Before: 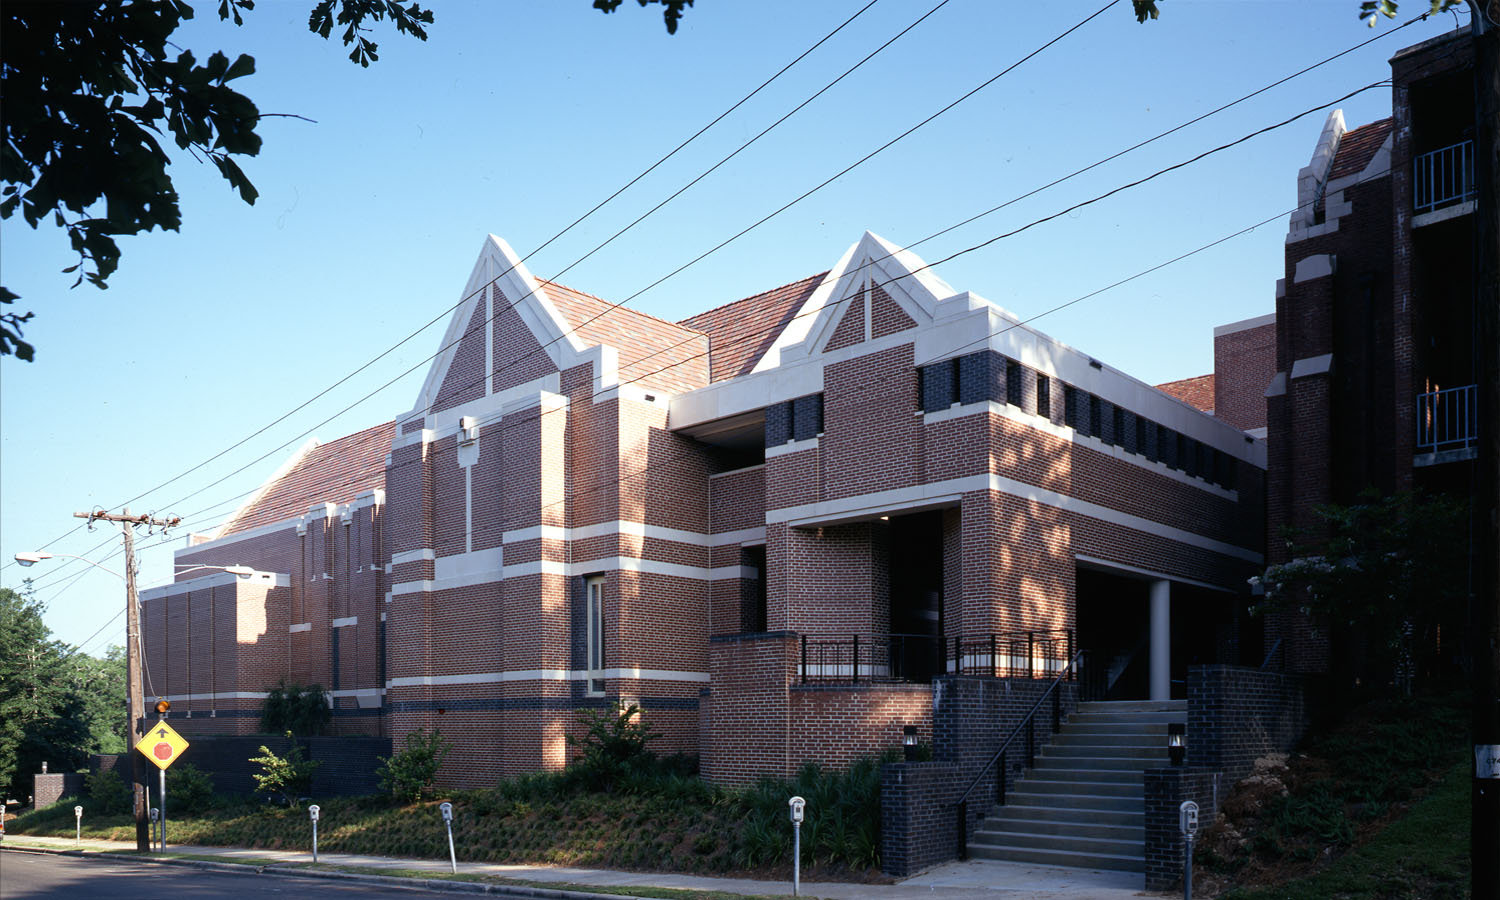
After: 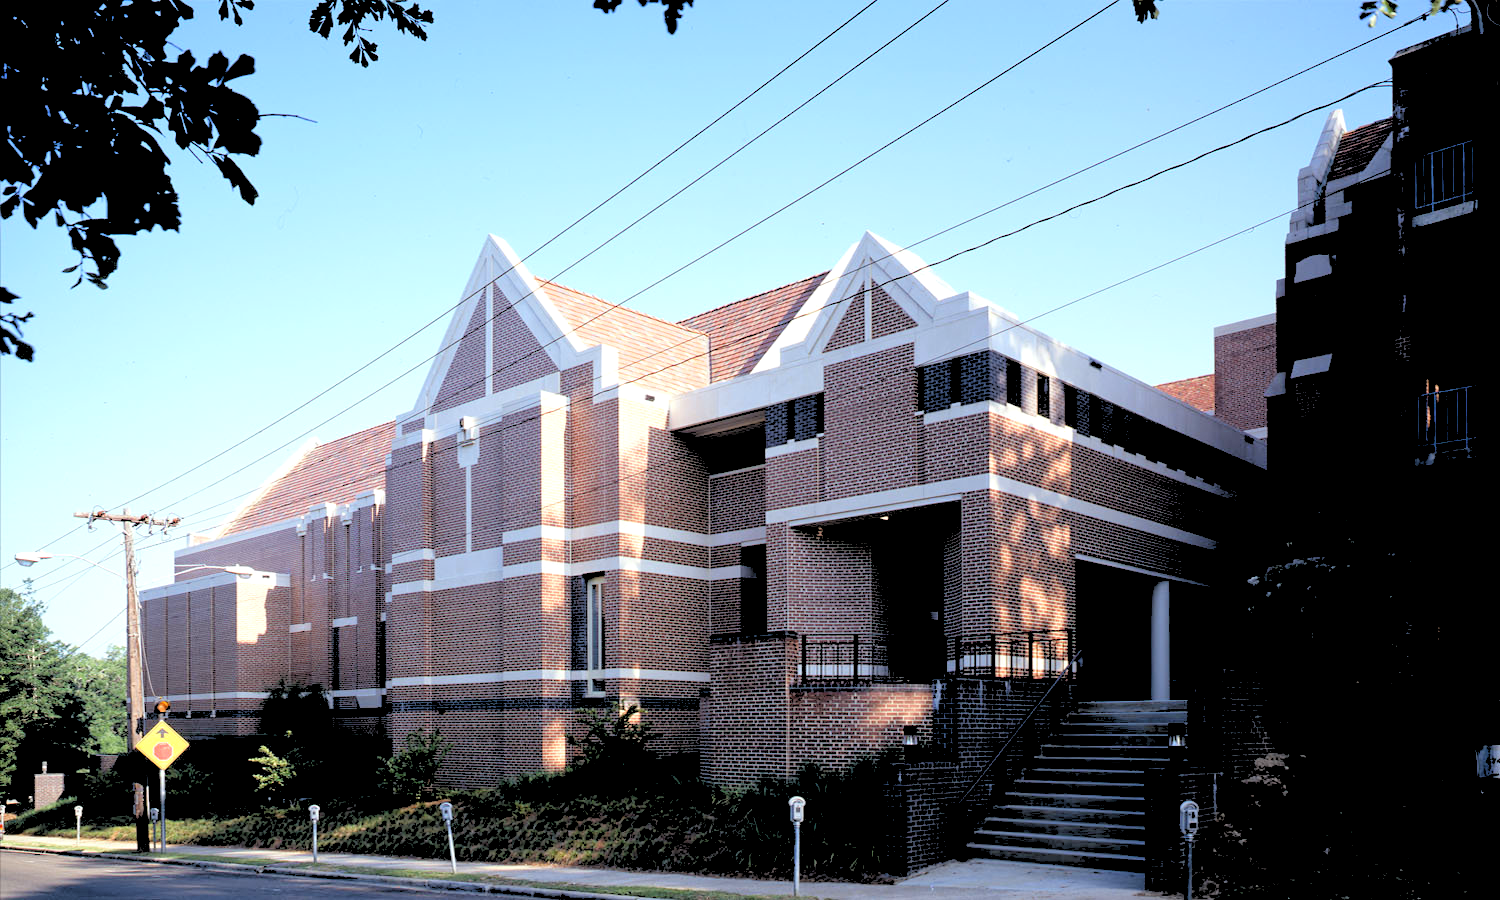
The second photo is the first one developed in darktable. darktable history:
rgb levels: levels [[0.027, 0.429, 0.996], [0, 0.5, 1], [0, 0.5, 1]]
exposure: exposure 0.2 EV, compensate highlight preservation false
